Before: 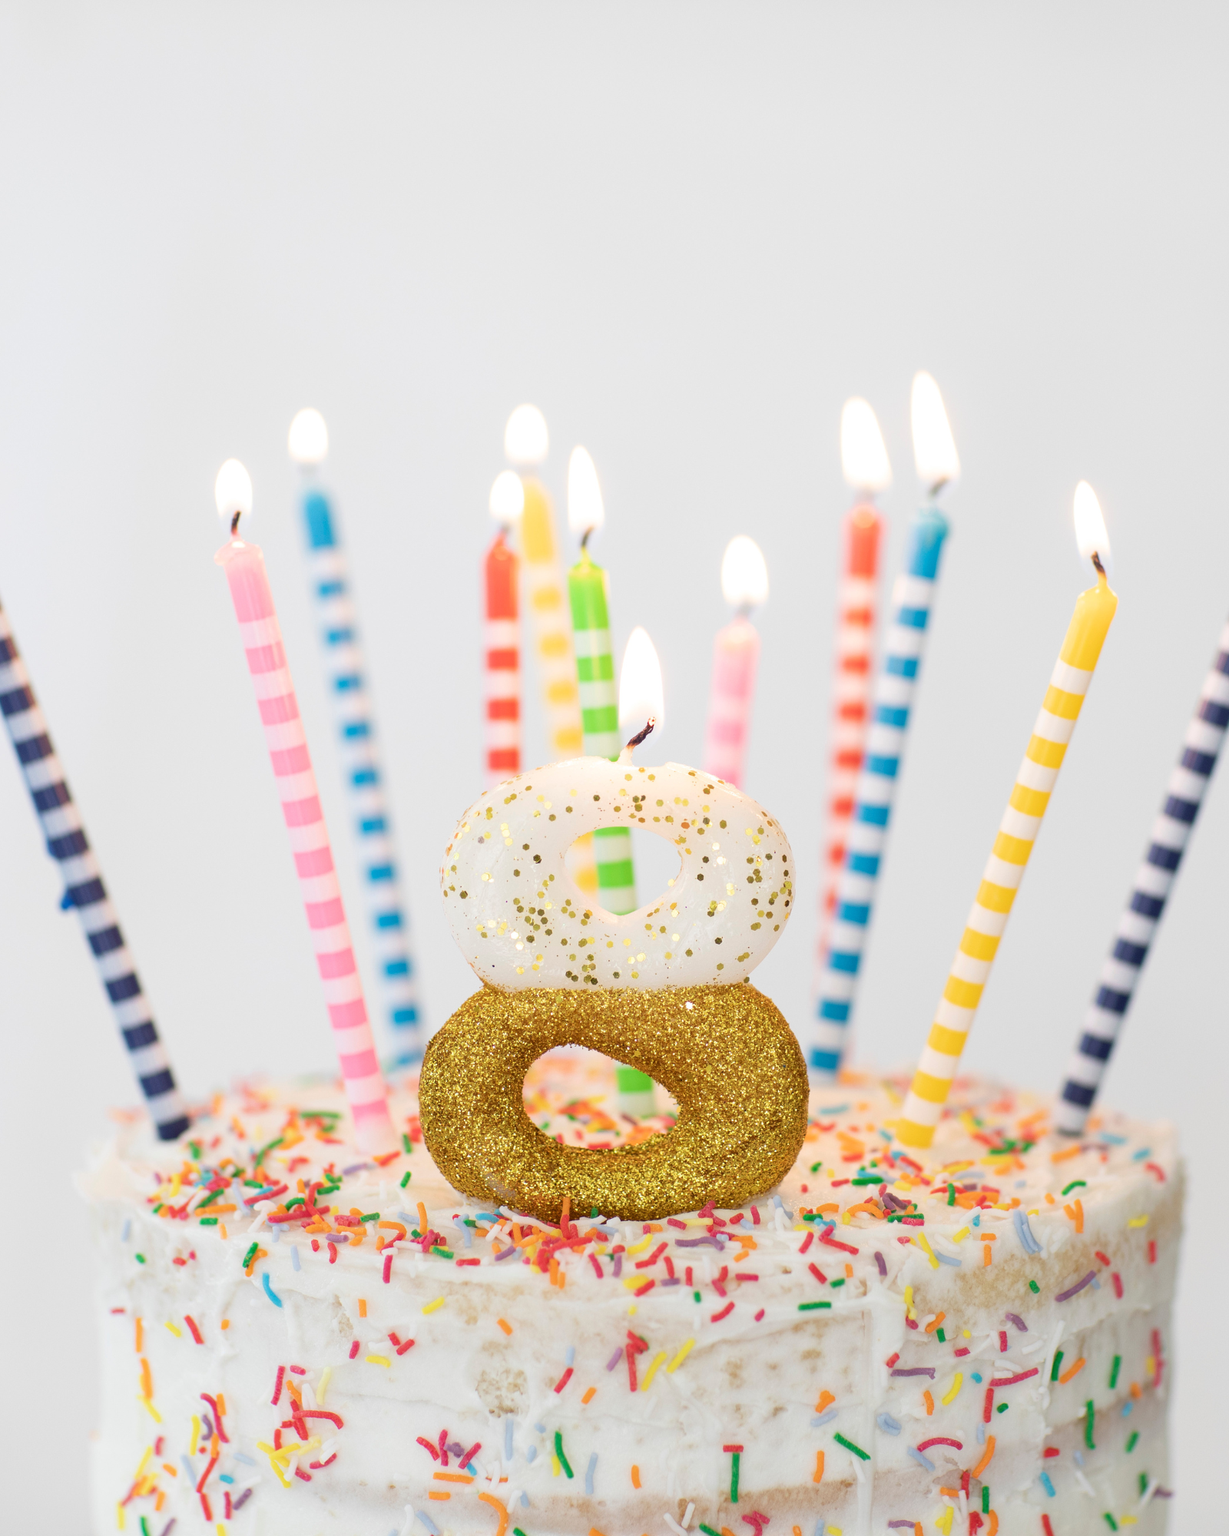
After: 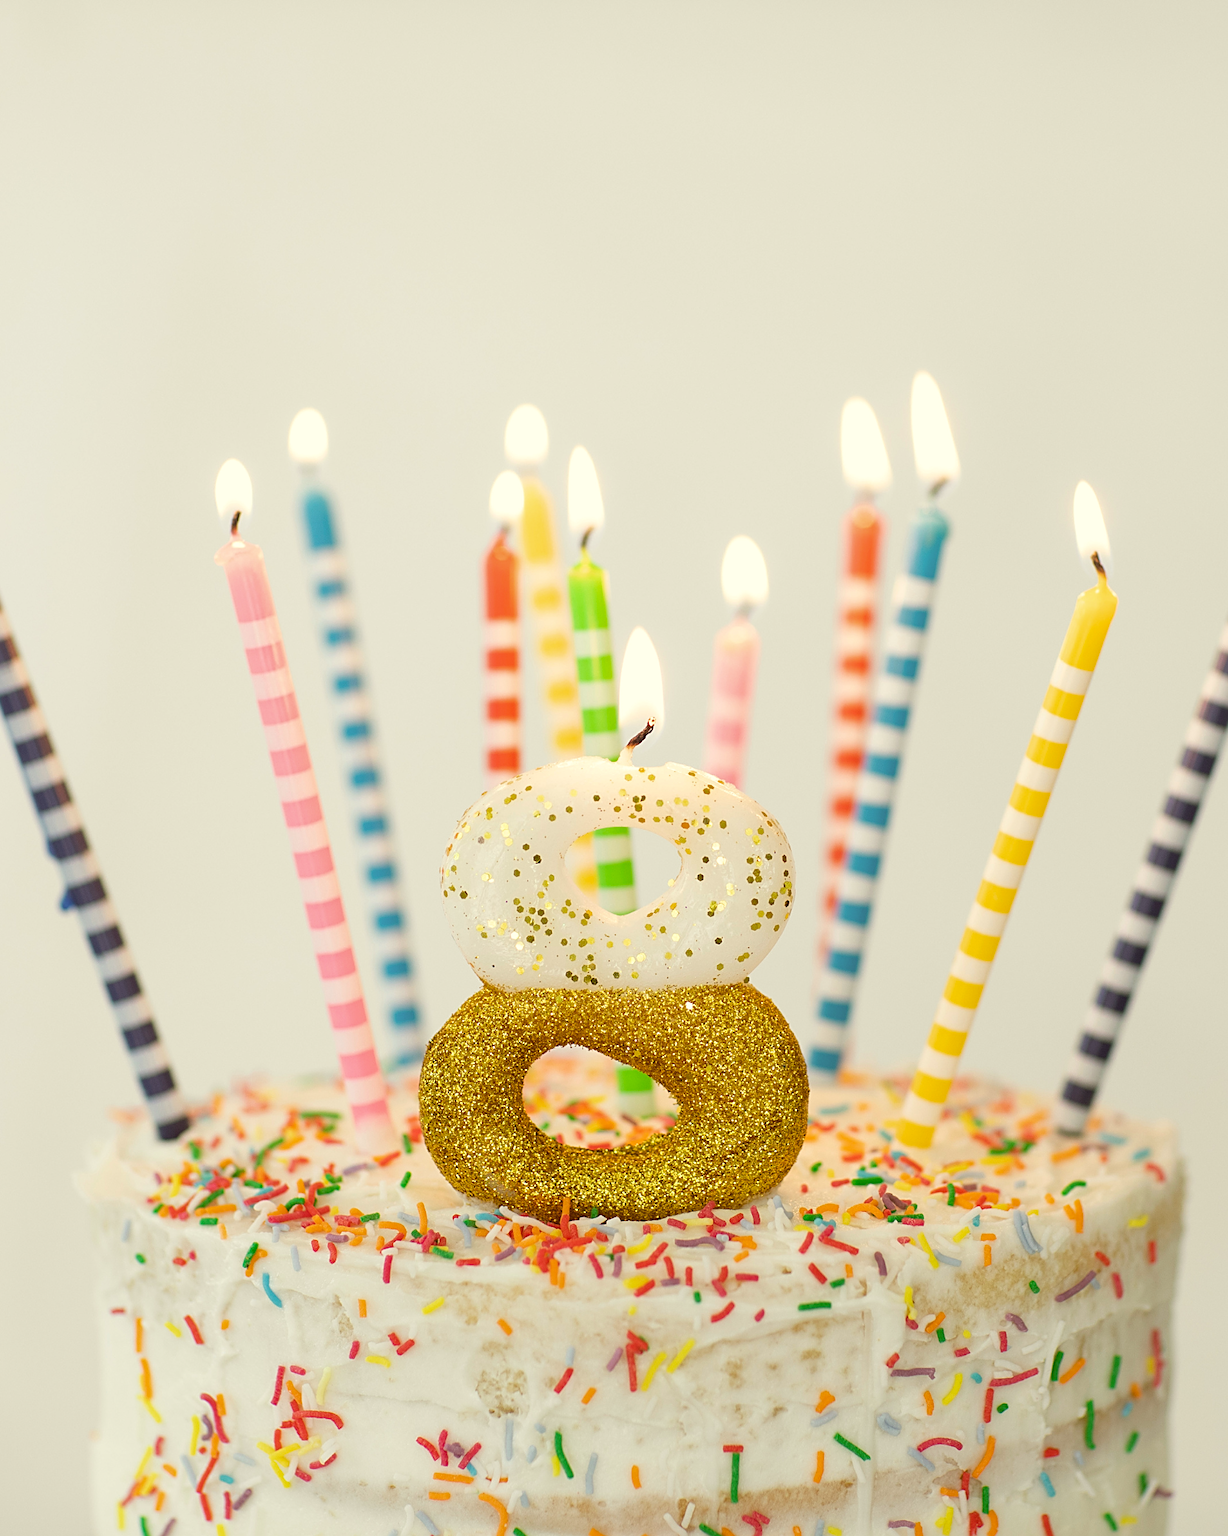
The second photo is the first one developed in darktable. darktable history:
sharpen: on, module defaults
shadows and highlights: shadows 24.94, highlights -25.13
color correction: highlights a* -1.81, highlights b* 10.23, shadows a* 0.888, shadows b* 18.62
